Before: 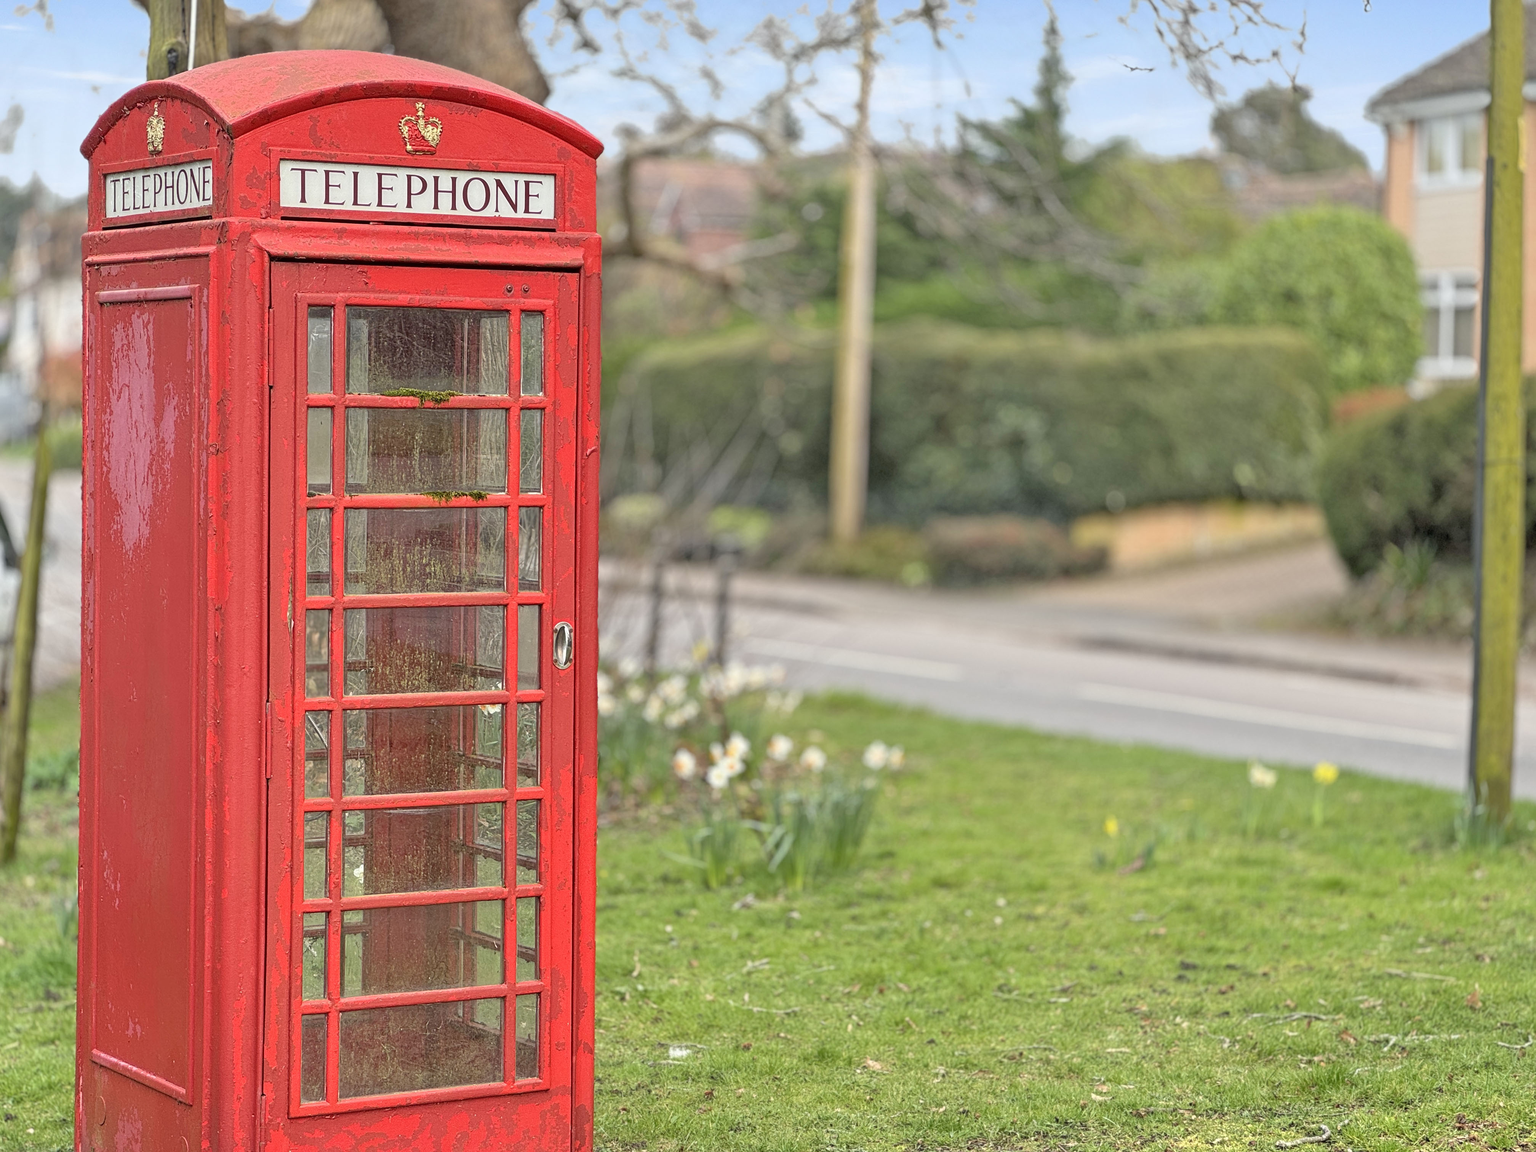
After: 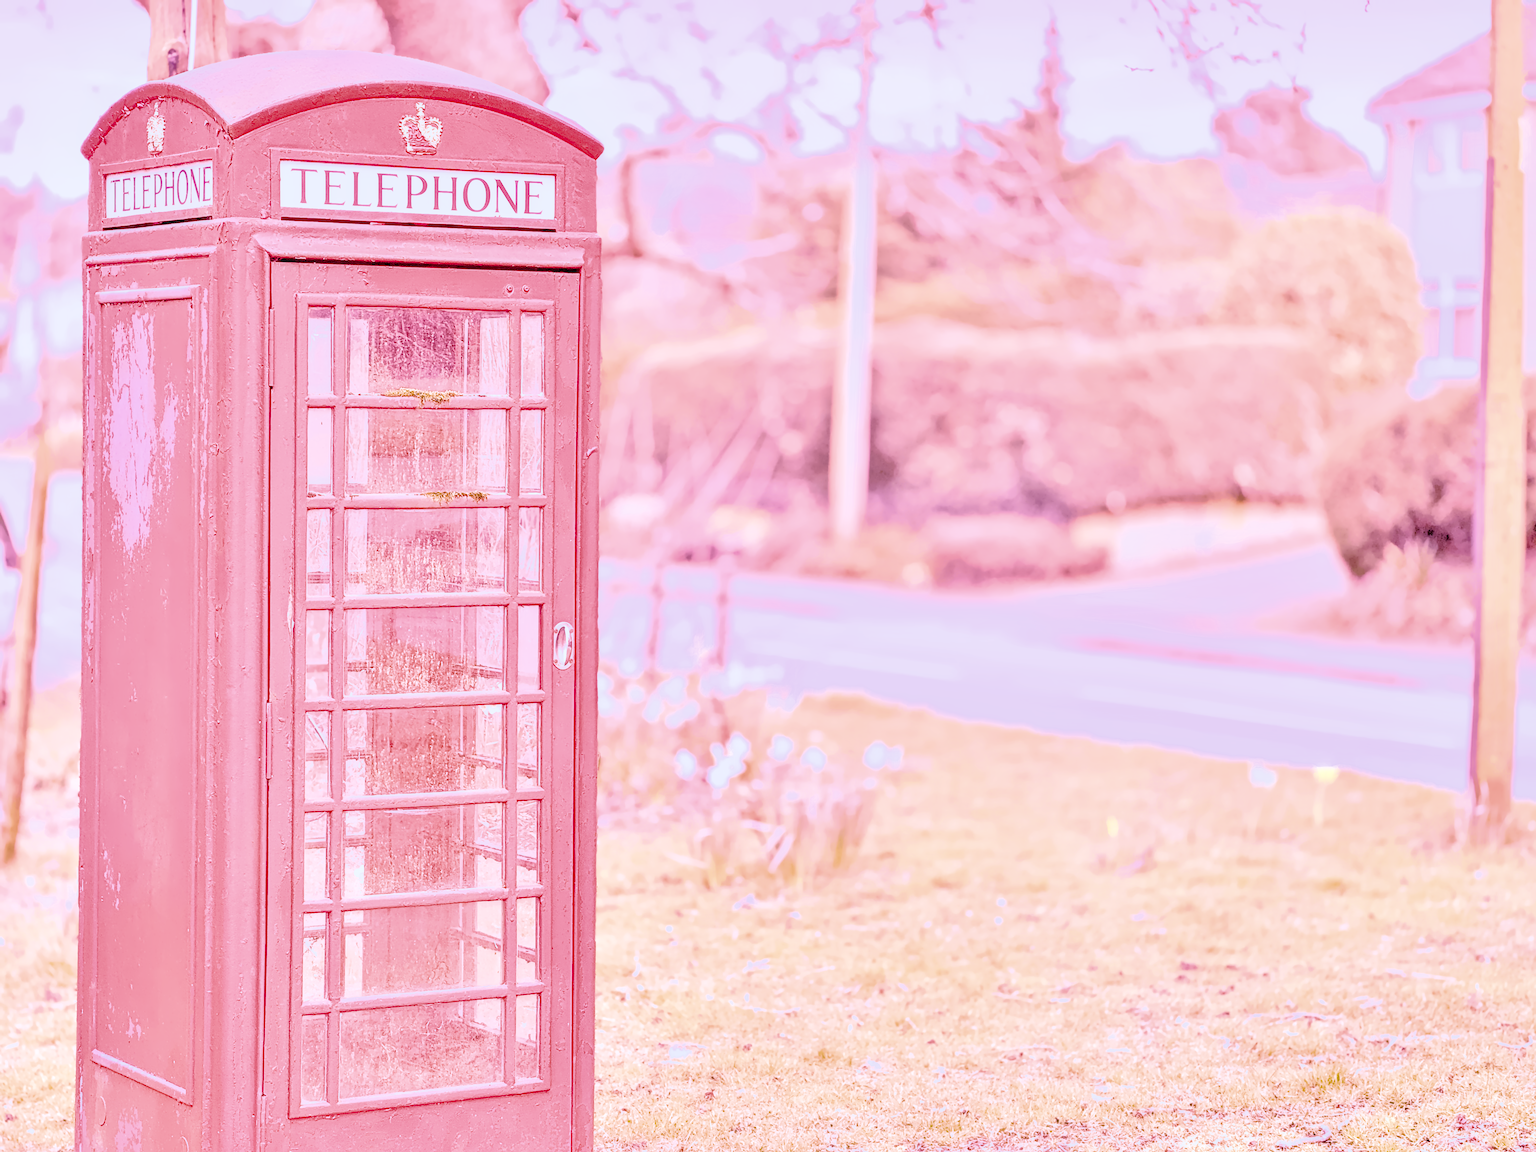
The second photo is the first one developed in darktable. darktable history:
local contrast: on, module defaults
color calibration: illuminant as shot in camera, x 0.358, y 0.373, temperature 4628.91 K
denoise (profiled): preserve shadows 1.52, scattering 0.002, a [-1, 0, 0], compensate highlight preservation false
exposure: black level correction 0, exposure 1.1 EV, compensate exposure bias true, compensate highlight preservation false
filmic rgb: black relative exposure -7.65 EV, white relative exposure 4.56 EV, hardness 3.61, contrast 1.05
haze removal: compatibility mode true, adaptive false
highlight reconstruction: on, module defaults
hot pixels: on, module defaults
lens correction: scale 1, crop 1, focal 16, aperture 5.6, distance 1000, camera "Canon EOS RP", lens "Canon RF 16mm F2.8 STM"
shadows and highlights: on, module defaults
white balance: red 2.229, blue 1.46
velvia: on, module defaults
tone equalizer "contrast tone curve: soft": -8 EV -0.417 EV, -7 EV -0.389 EV, -6 EV -0.333 EV, -5 EV -0.222 EV, -3 EV 0.222 EV, -2 EV 0.333 EV, -1 EV 0.389 EV, +0 EV 0.417 EV, edges refinement/feathering 500, mask exposure compensation -1.57 EV, preserve details no
contrast equalizer "clarity": octaves 7, y [[0.6 ×6], [0.55 ×6], [0 ×6], [0 ×6], [0 ×6]]
color balance rgb "basic colorfulness: vibrant colors": perceptual saturation grading › global saturation 20%, perceptual saturation grading › highlights -25%, perceptual saturation grading › shadows 50%
